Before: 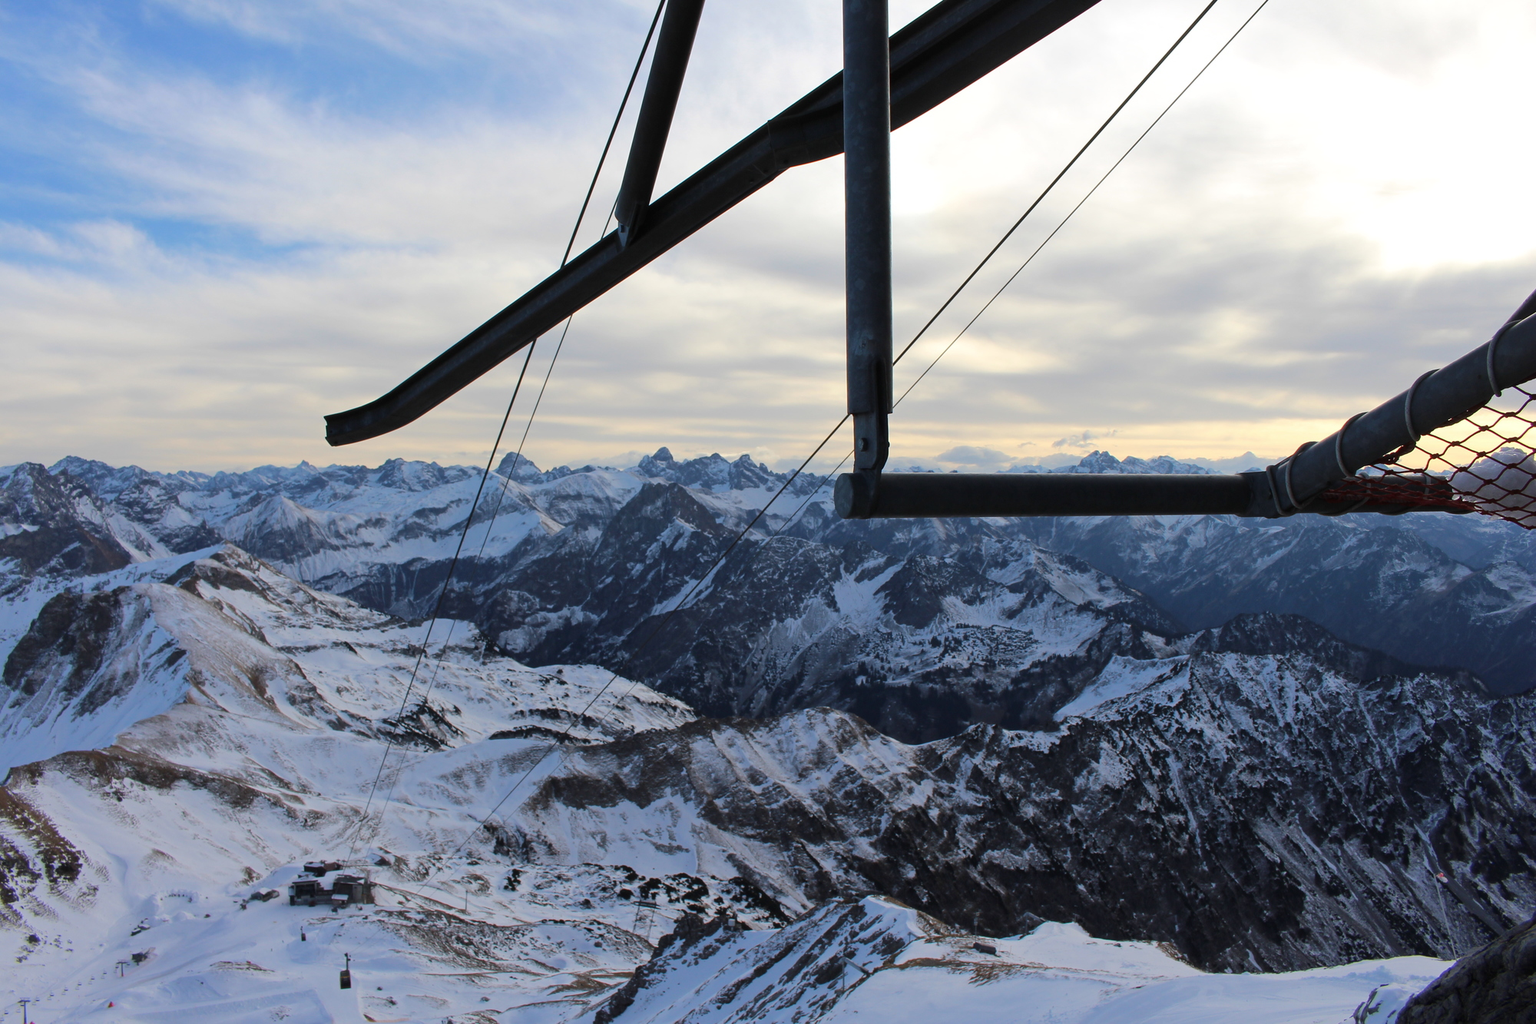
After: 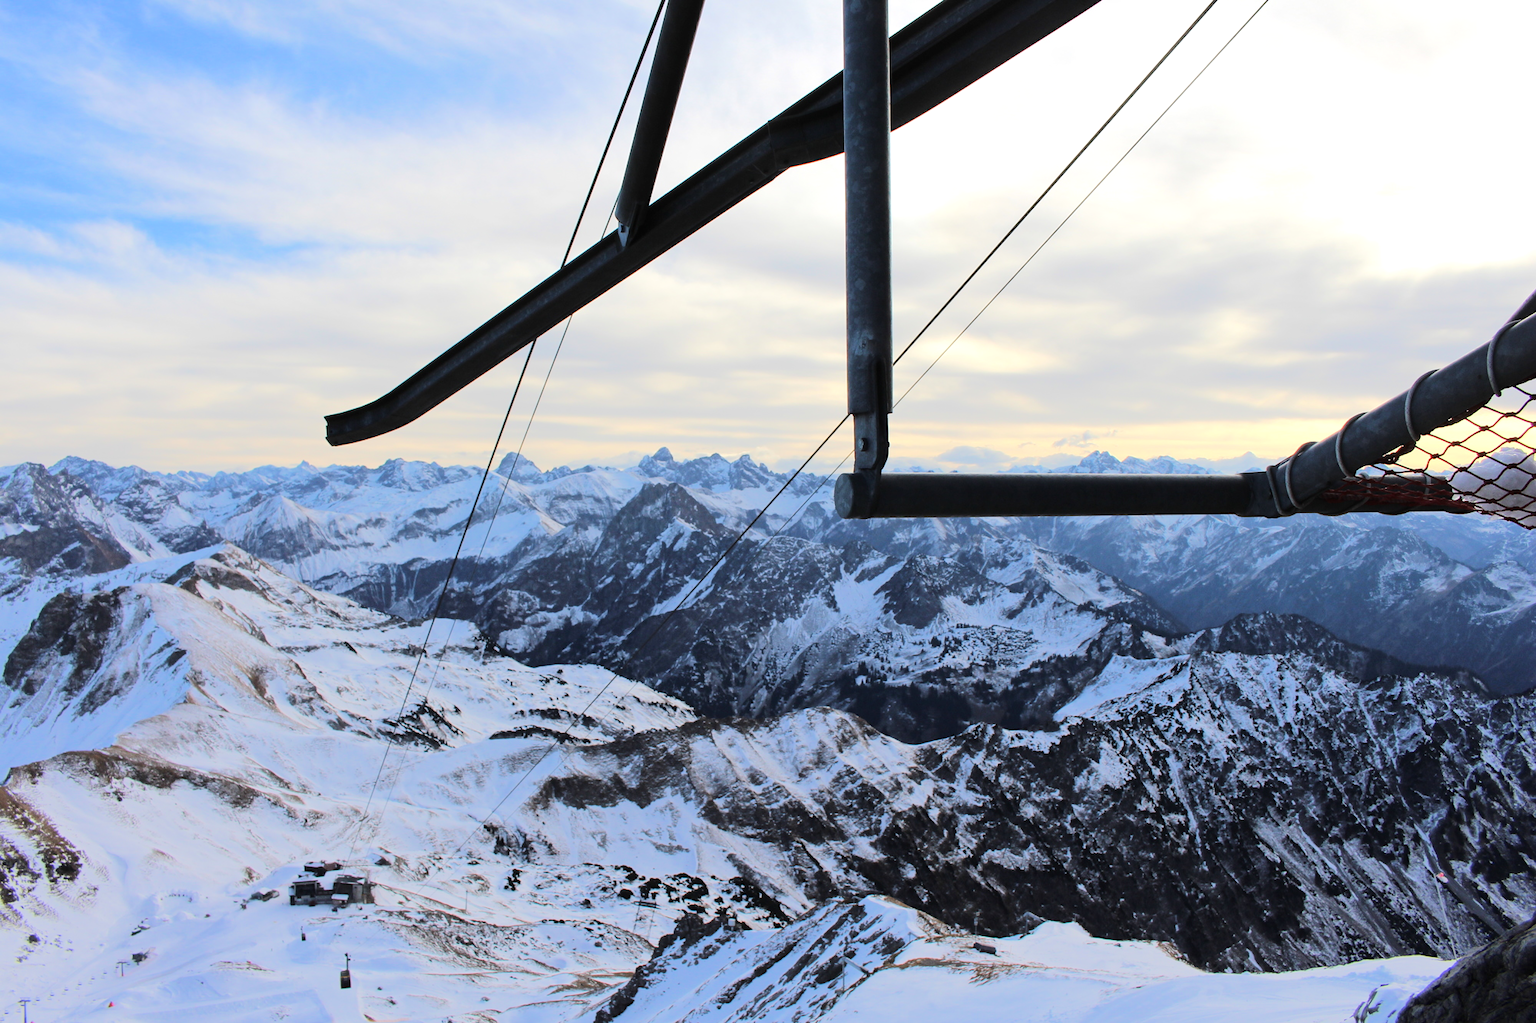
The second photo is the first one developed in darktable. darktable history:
tone equalizer: -7 EV 0.147 EV, -6 EV 0.633 EV, -5 EV 1.16 EV, -4 EV 1.37 EV, -3 EV 1.13 EV, -2 EV 0.6 EV, -1 EV 0.148 EV, edges refinement/feathering 500, mask exposure compensation -1.57 EV, preserve details no
